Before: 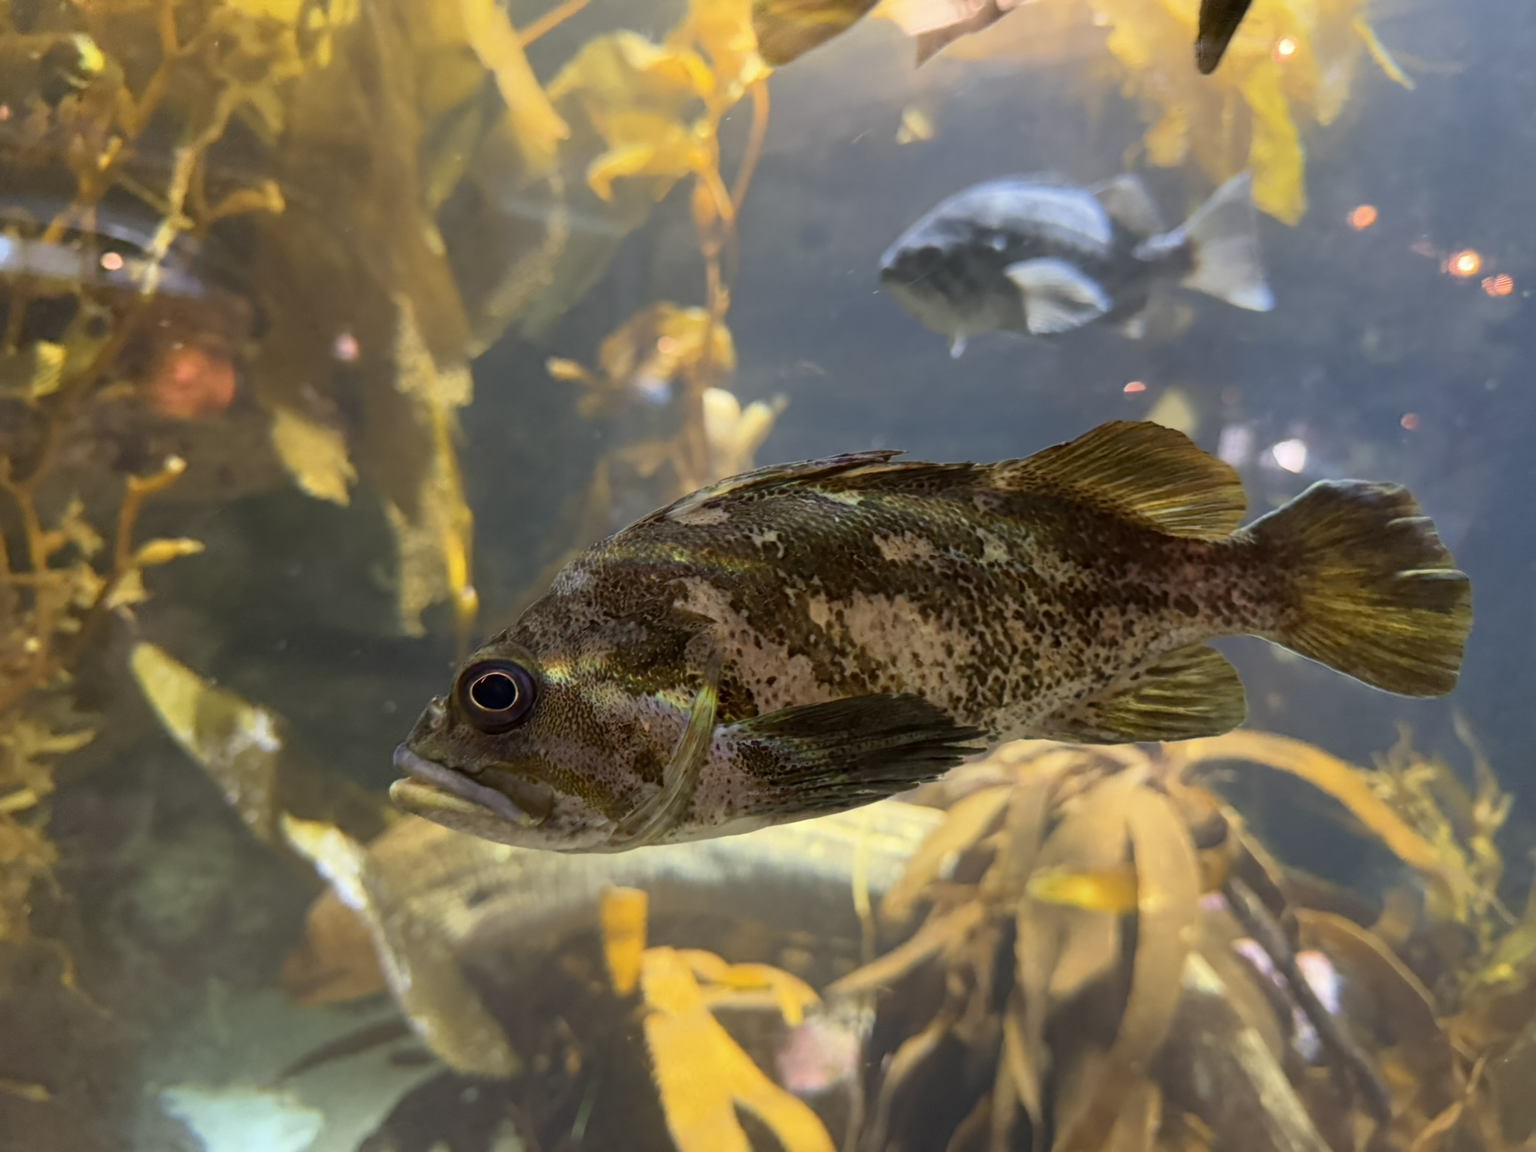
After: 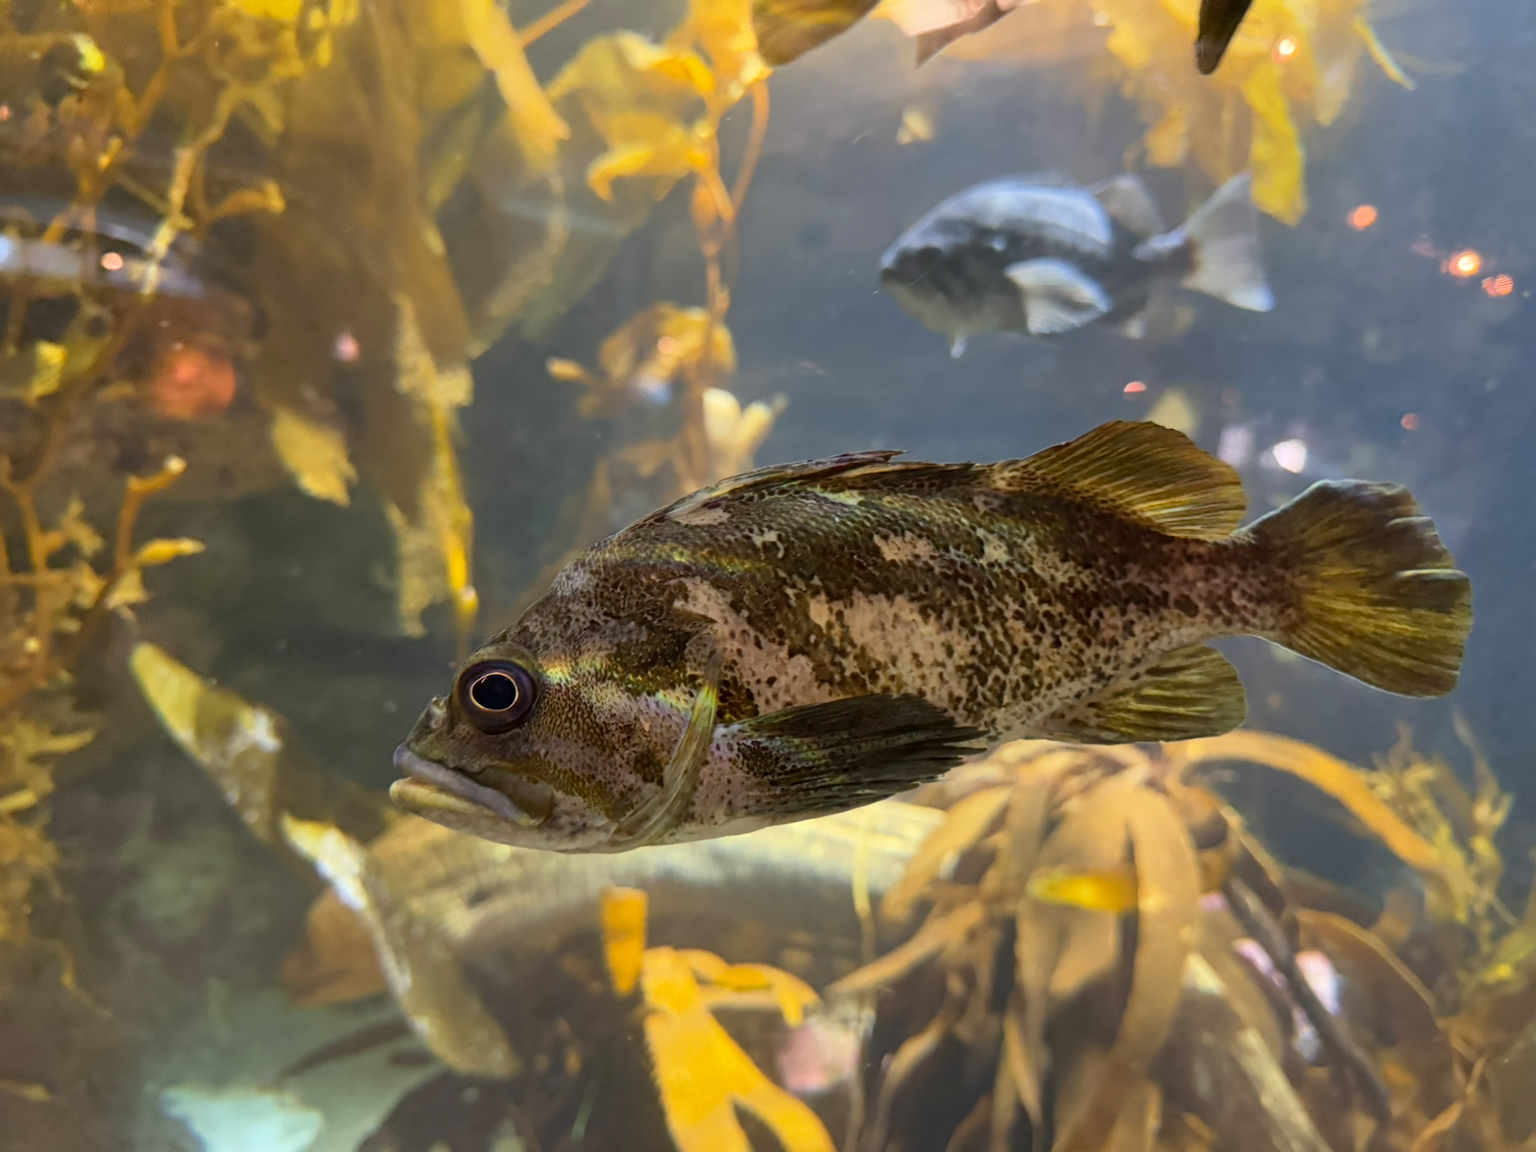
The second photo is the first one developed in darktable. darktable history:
shadows and highlights: shadows 48.27, highlights -42.02, soften with gaussian
